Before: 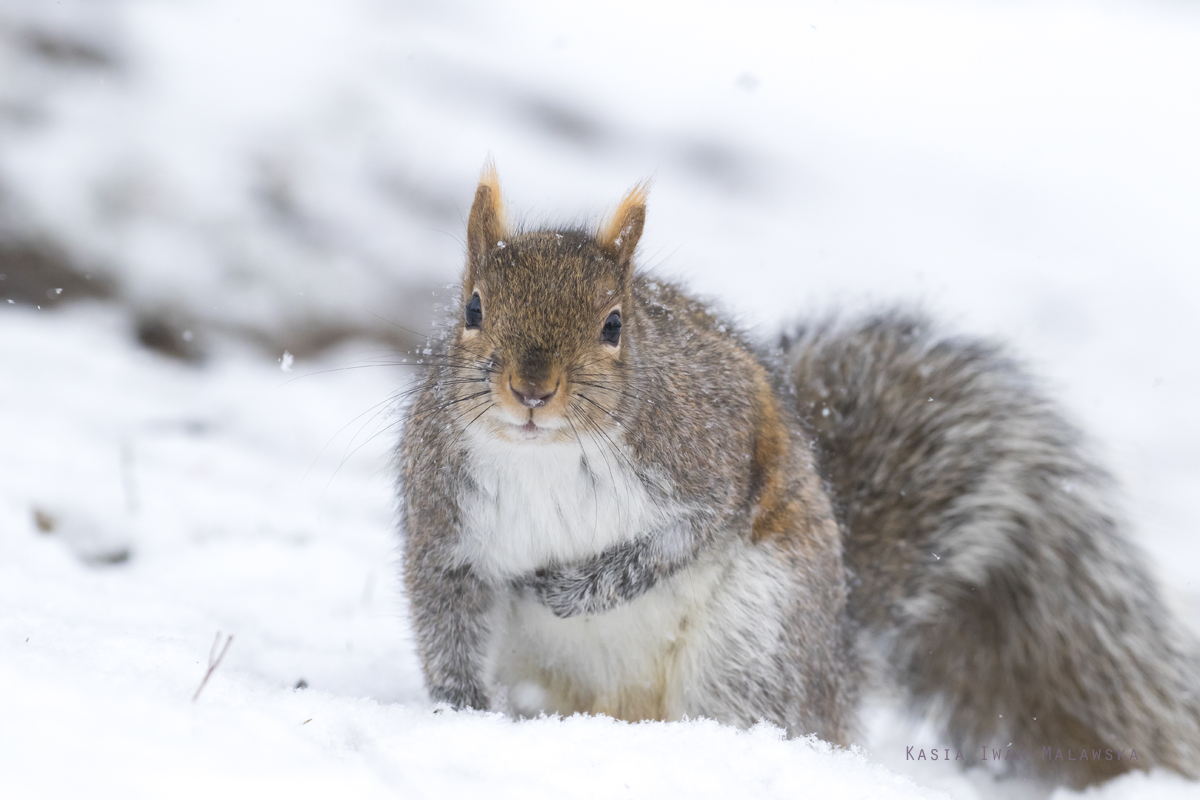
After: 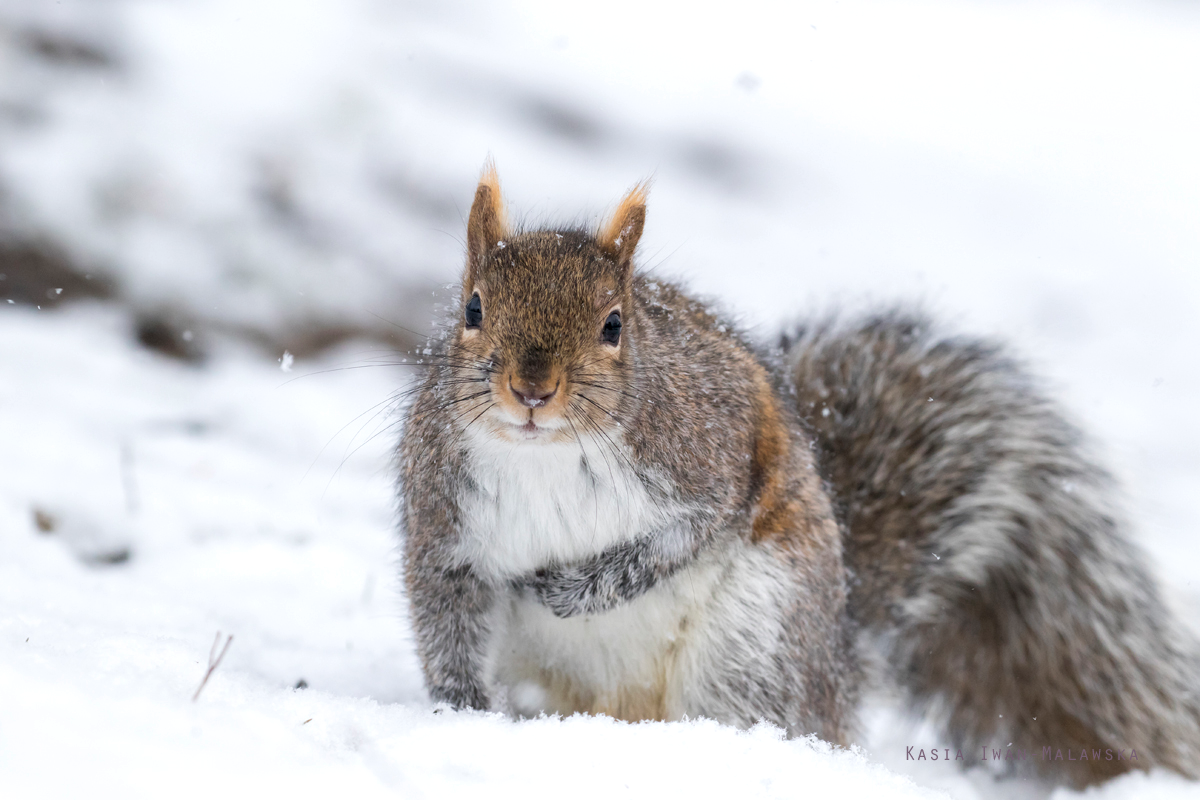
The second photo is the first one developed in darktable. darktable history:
local contrast: highlights 25%, shadows 77%, midtone range 0.747
